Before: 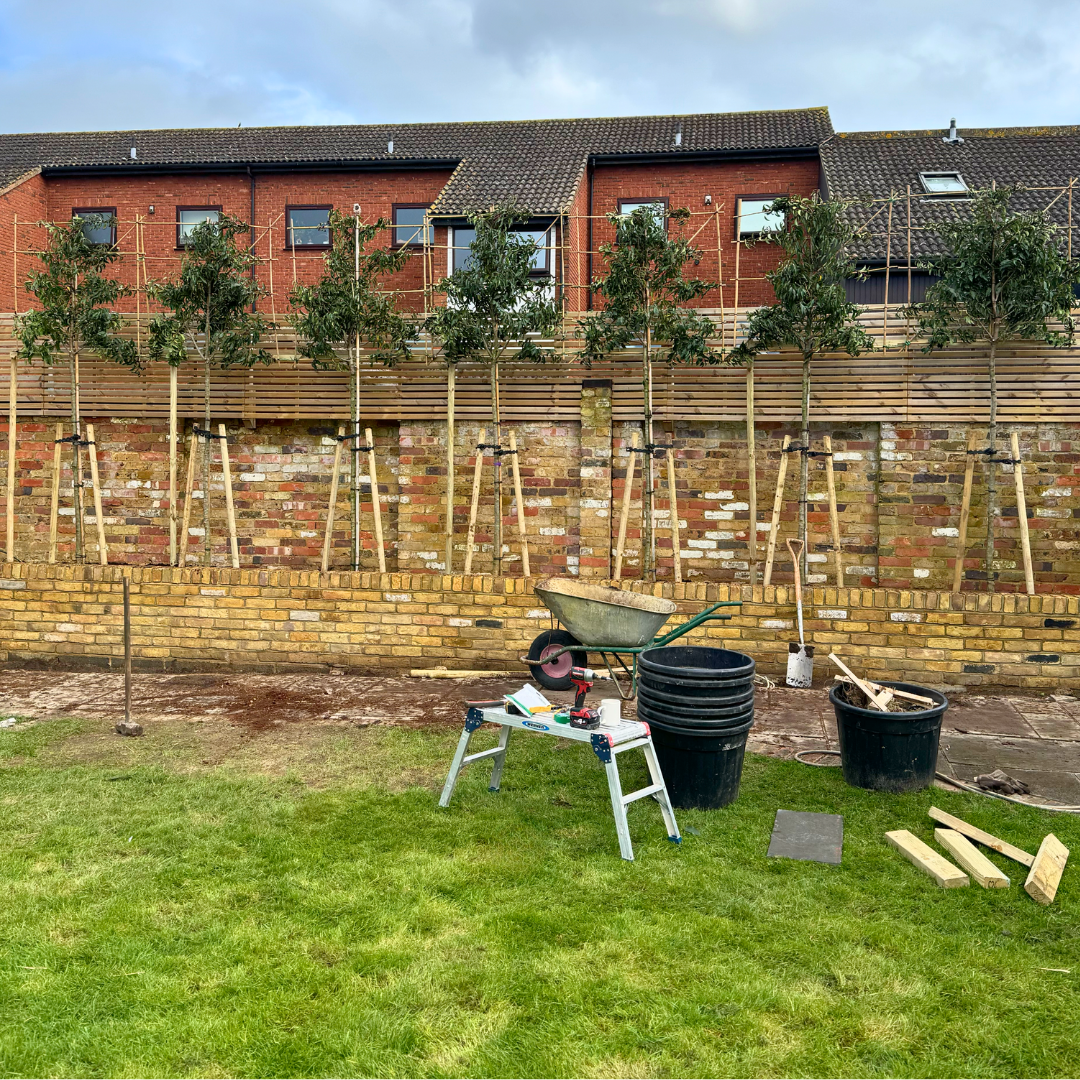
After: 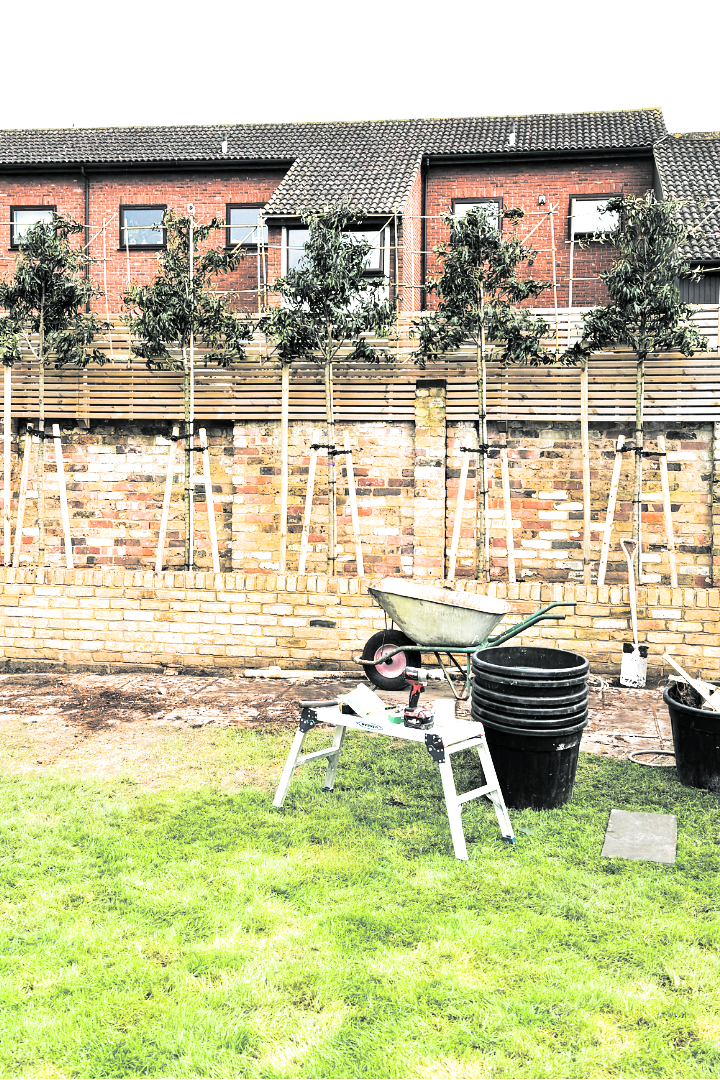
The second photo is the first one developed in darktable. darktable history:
contrast brightness saturation: contrast 0.28
crop and rotate: left 15.446%, right 17.836%
split-toning: shadows › hue 190.8°, shadows › saturation 0.05, highlights › hue 54°, highlights › saturation 0.05, compress 0%
exposure: black level correction 0, exposure 1.388 EV, compensate exposure bias true, compensate highlight preservation false
